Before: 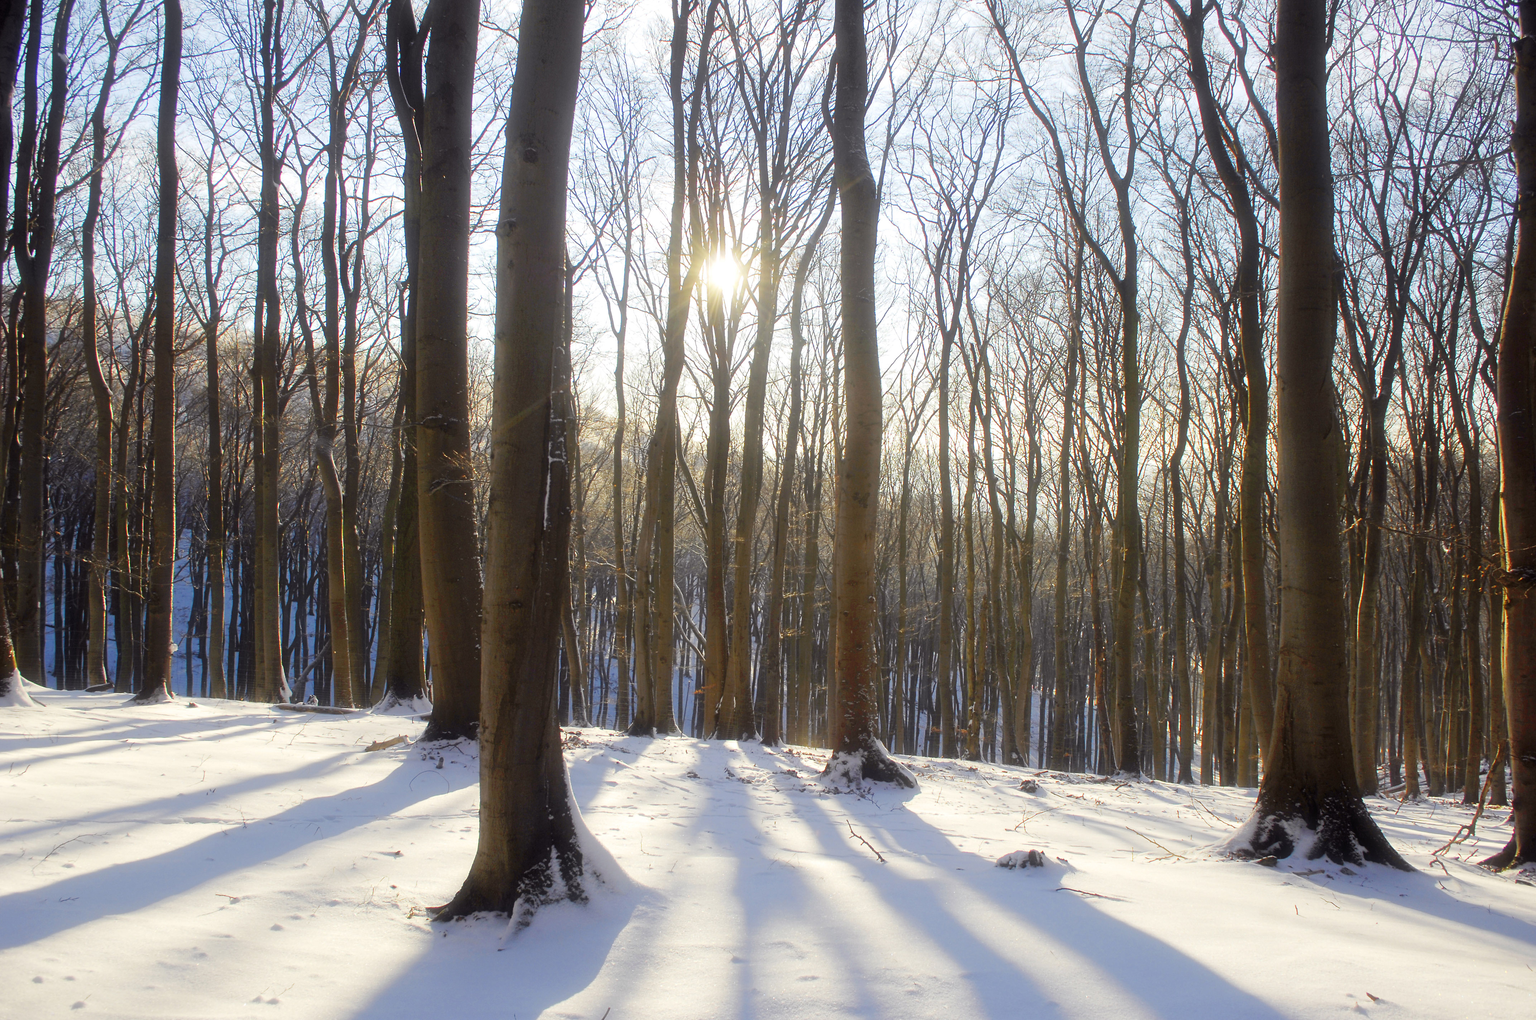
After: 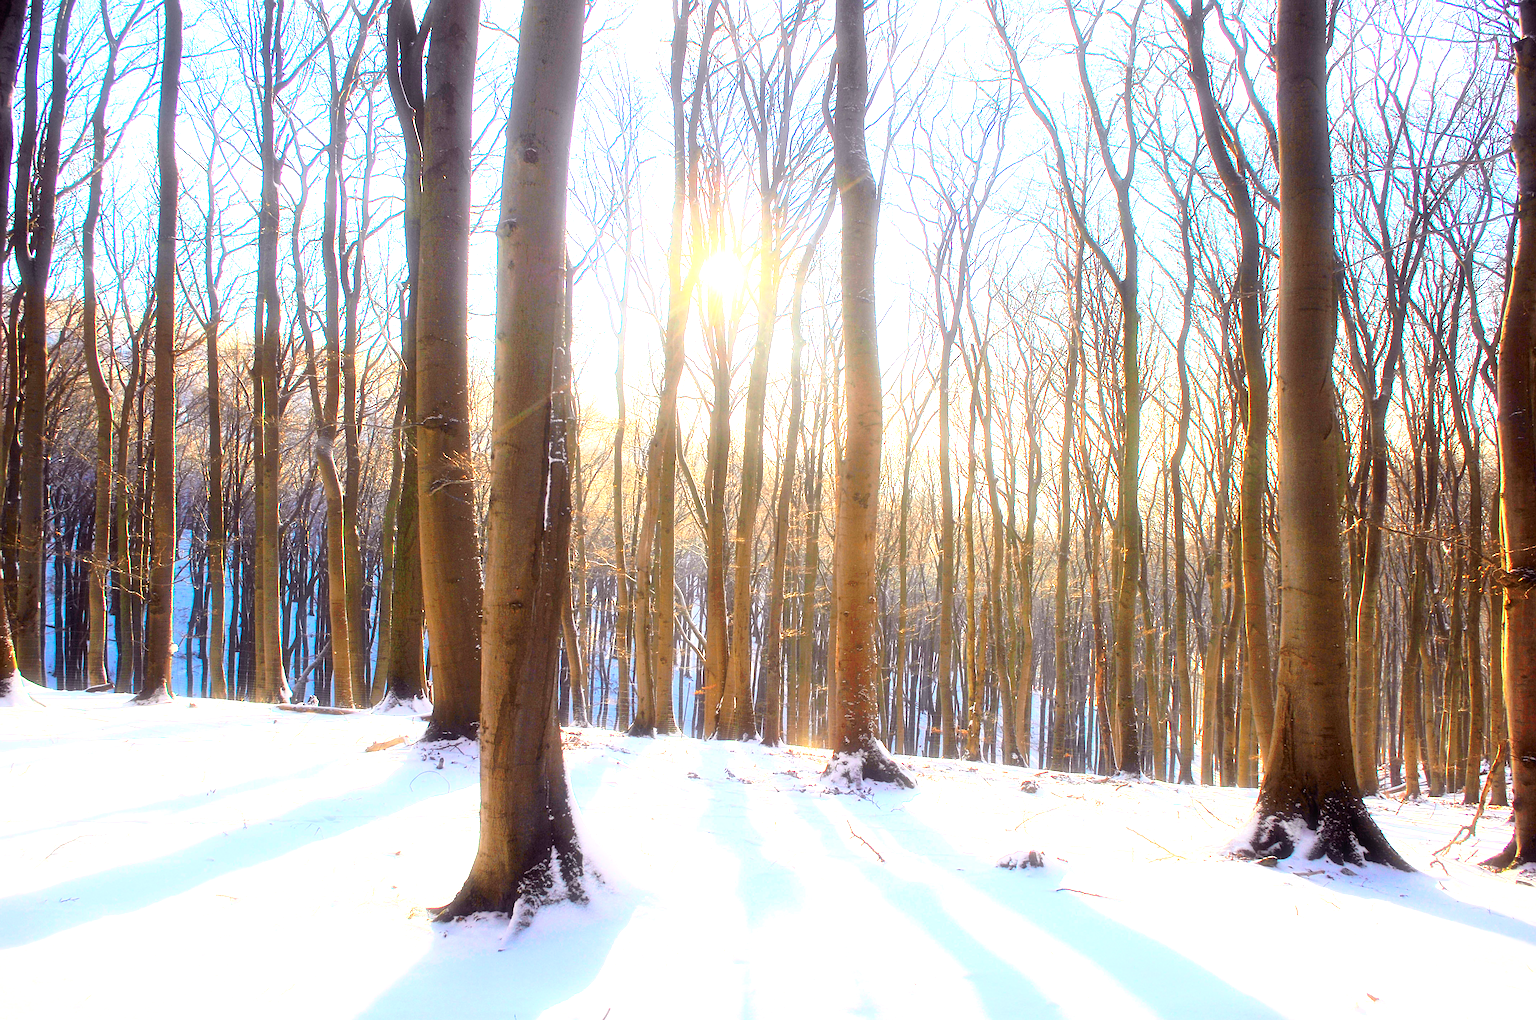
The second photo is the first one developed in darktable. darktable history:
contrast brightness saturation: saturation -0.05
sharpen: on, module defaults
tone curve: curves: ch0 [(0, 0) (0.389, 0.458) (0.745, 0.82) (0.849, 0.917) (0.919, 0.969) (1, 1)]; ch1 [(0, 0) (0.437, 0.404) (0.5, 0.5) (0.529, 0.55) (0.58, 0.6) (0.616, 0.649) (1, 1)]; ch2 [(0, 0) (0.442, 0.428) (0.5, 0.5) (0.525, 0.543) (0.585, 0.62) (1, 1)], color space Lab, independent channels, preserve colors none
exposure: black level correction 0, exposure 1.3 EV, compensate exposure bias true, compensate highlight preservation false
